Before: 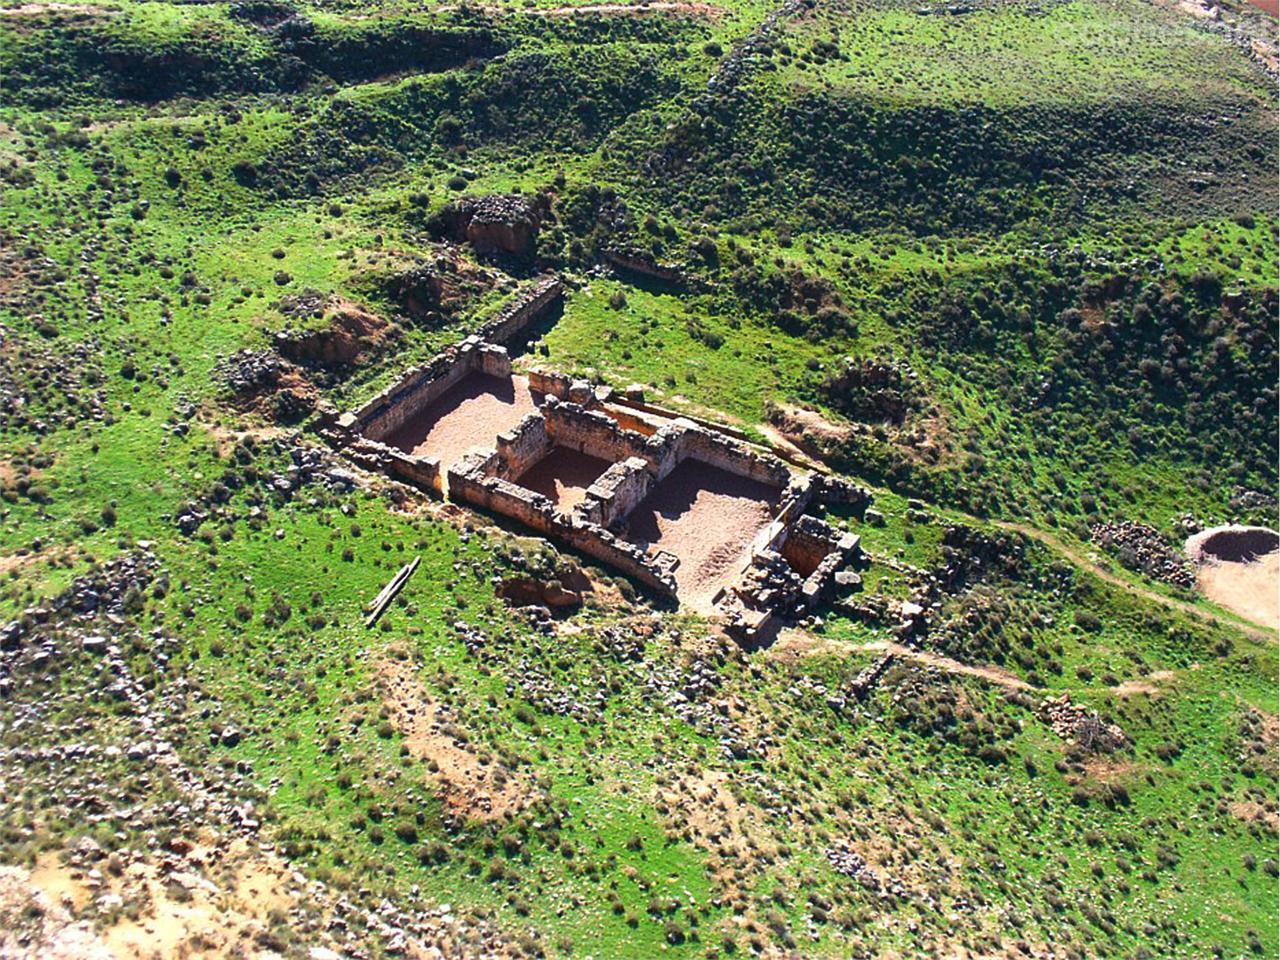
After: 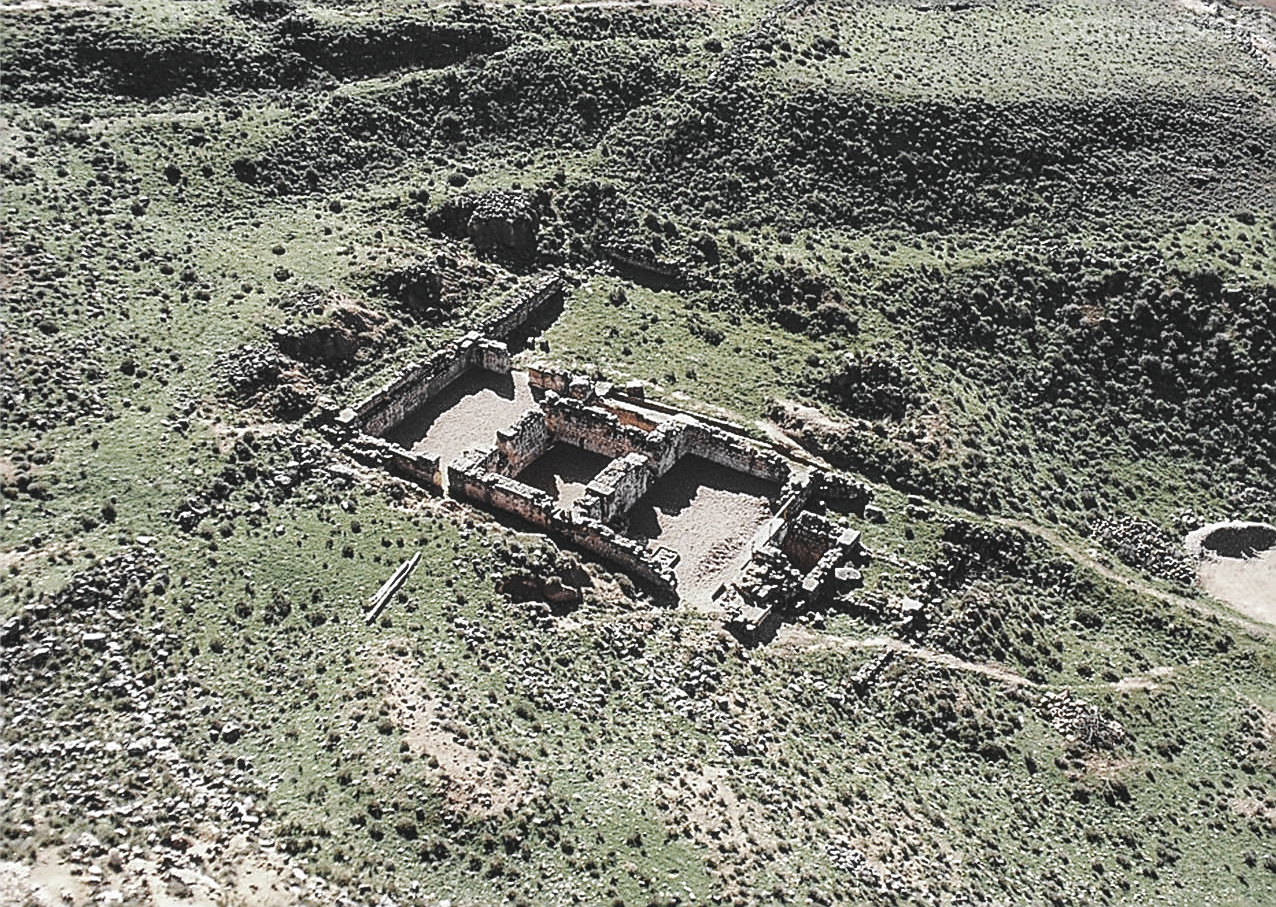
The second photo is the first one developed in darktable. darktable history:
sharpen: amount 1
tone curve: curves: ch0 [(0, 0) (0.003, 0.096) (0.011, 0.097) (0.025, 0.096) (0.044, 0.099) (0.069, 0.109) (0.1, 0.129) (0.136, 0.149) (0.177, 0.176) (0.224, 0.22) (0.277, 0.288) (0.335, 0.385) (0.399, 0.49) (0.468, 0.581) (0.543, 0.661) (0.623, 0.729) (0.709, 0.79) (0.801, 0.849) (0.898, 0.912) (1, 1)], preserve colors none
color zones: curves: ch0 [(0, 0.613) (0.01, 0.613) (0.245, 0.448) (0.498, 0.529) (0.642, 0.665) (0.879, 0.777) (0.99, 0.613)]; ch1 [(0, 0.035) (0.121, 0.189) (0.259, 0.197) (0.415, 0.061) (0.589, 0.022) (0.732, 0.022) (0.857, 0.026) (0.991, 0.053)]
crop: top 0.448%, right 0.264%, bottom 5.045%
local contrast: detail 130%
contrast brightness saturation: contrast -0.08, brightness -0.04, saturation -0.11
